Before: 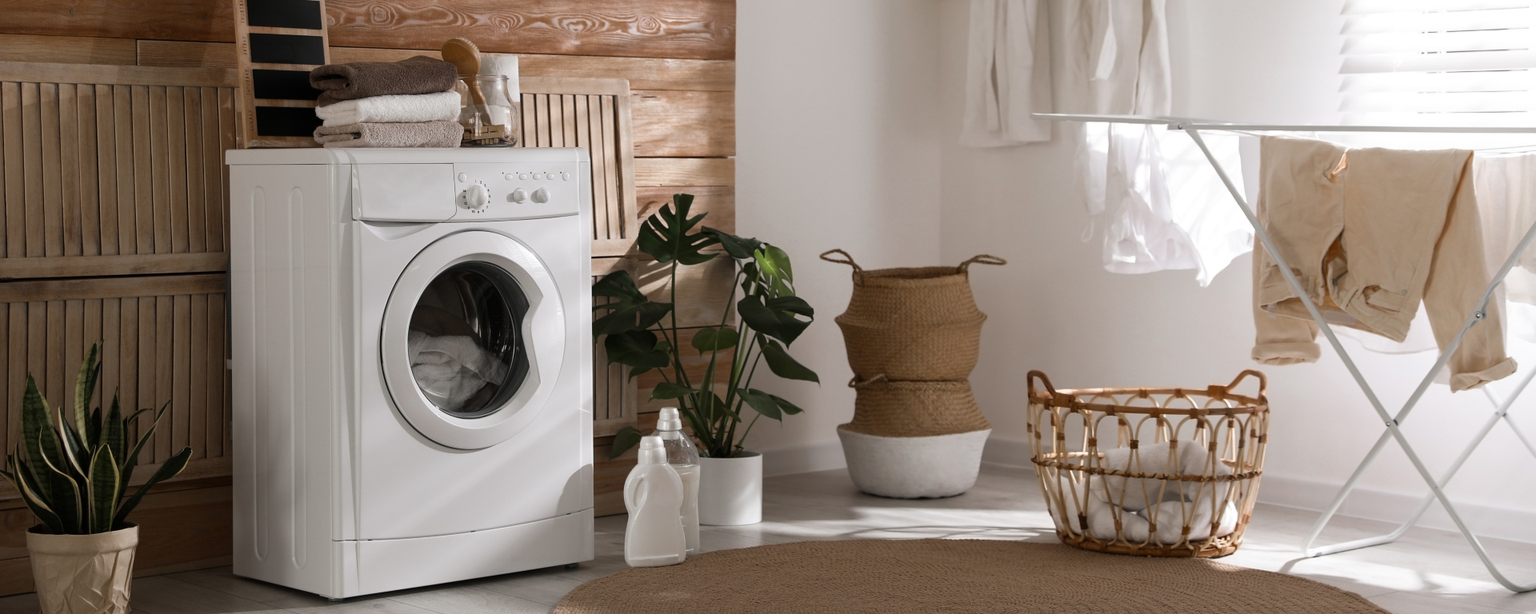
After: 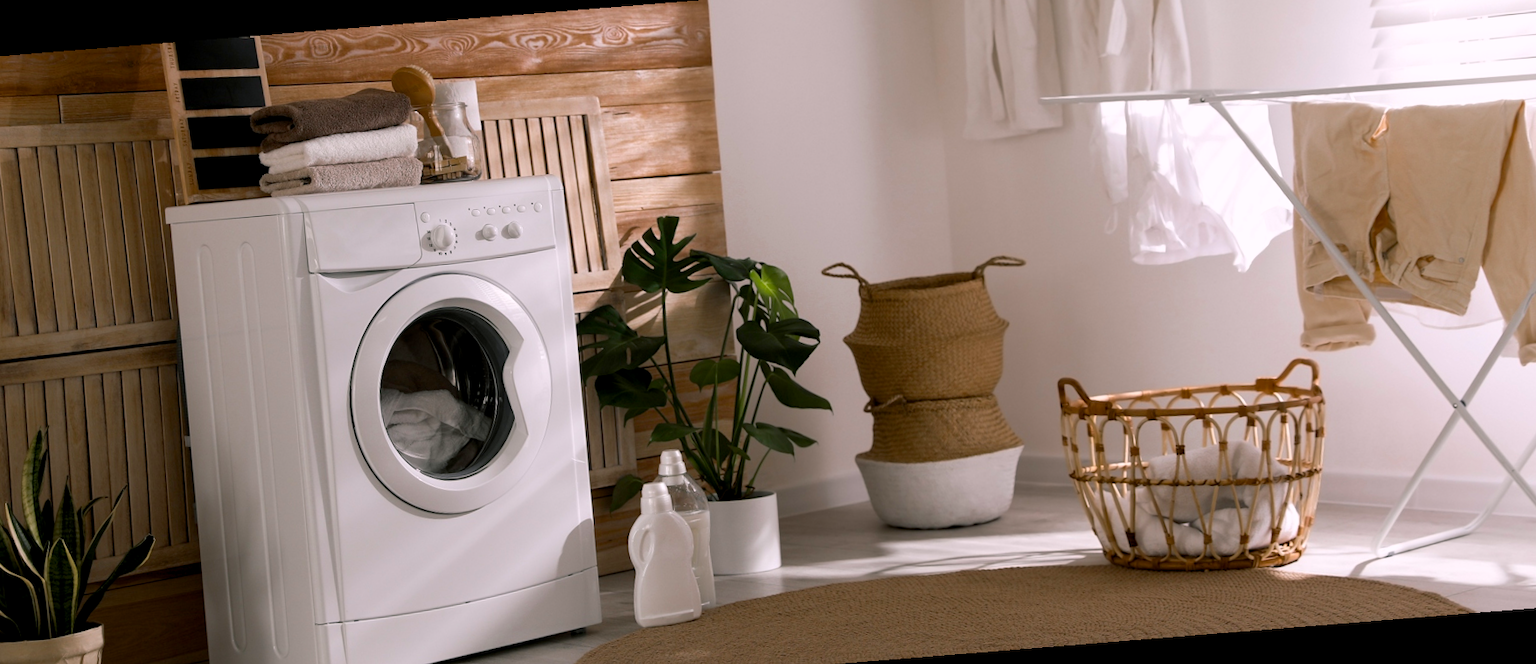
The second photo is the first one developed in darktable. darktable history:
rotate and perspective: rotation -4.57°, crop left 0.054, crop right 0.944, crop top 0.087, crop bottom 0.914
color balance rgb: shadows lift › chroma 2%, shadows lift › hue 217.2°, power › chroma 0.25%, power › hue 60°, highlights gain › chroma 1.5%, highlights gain › hue 309.6°, global offset › luminance -0.5%, perceptual saturation grading › global saturation 15%, global vibrance 20%
